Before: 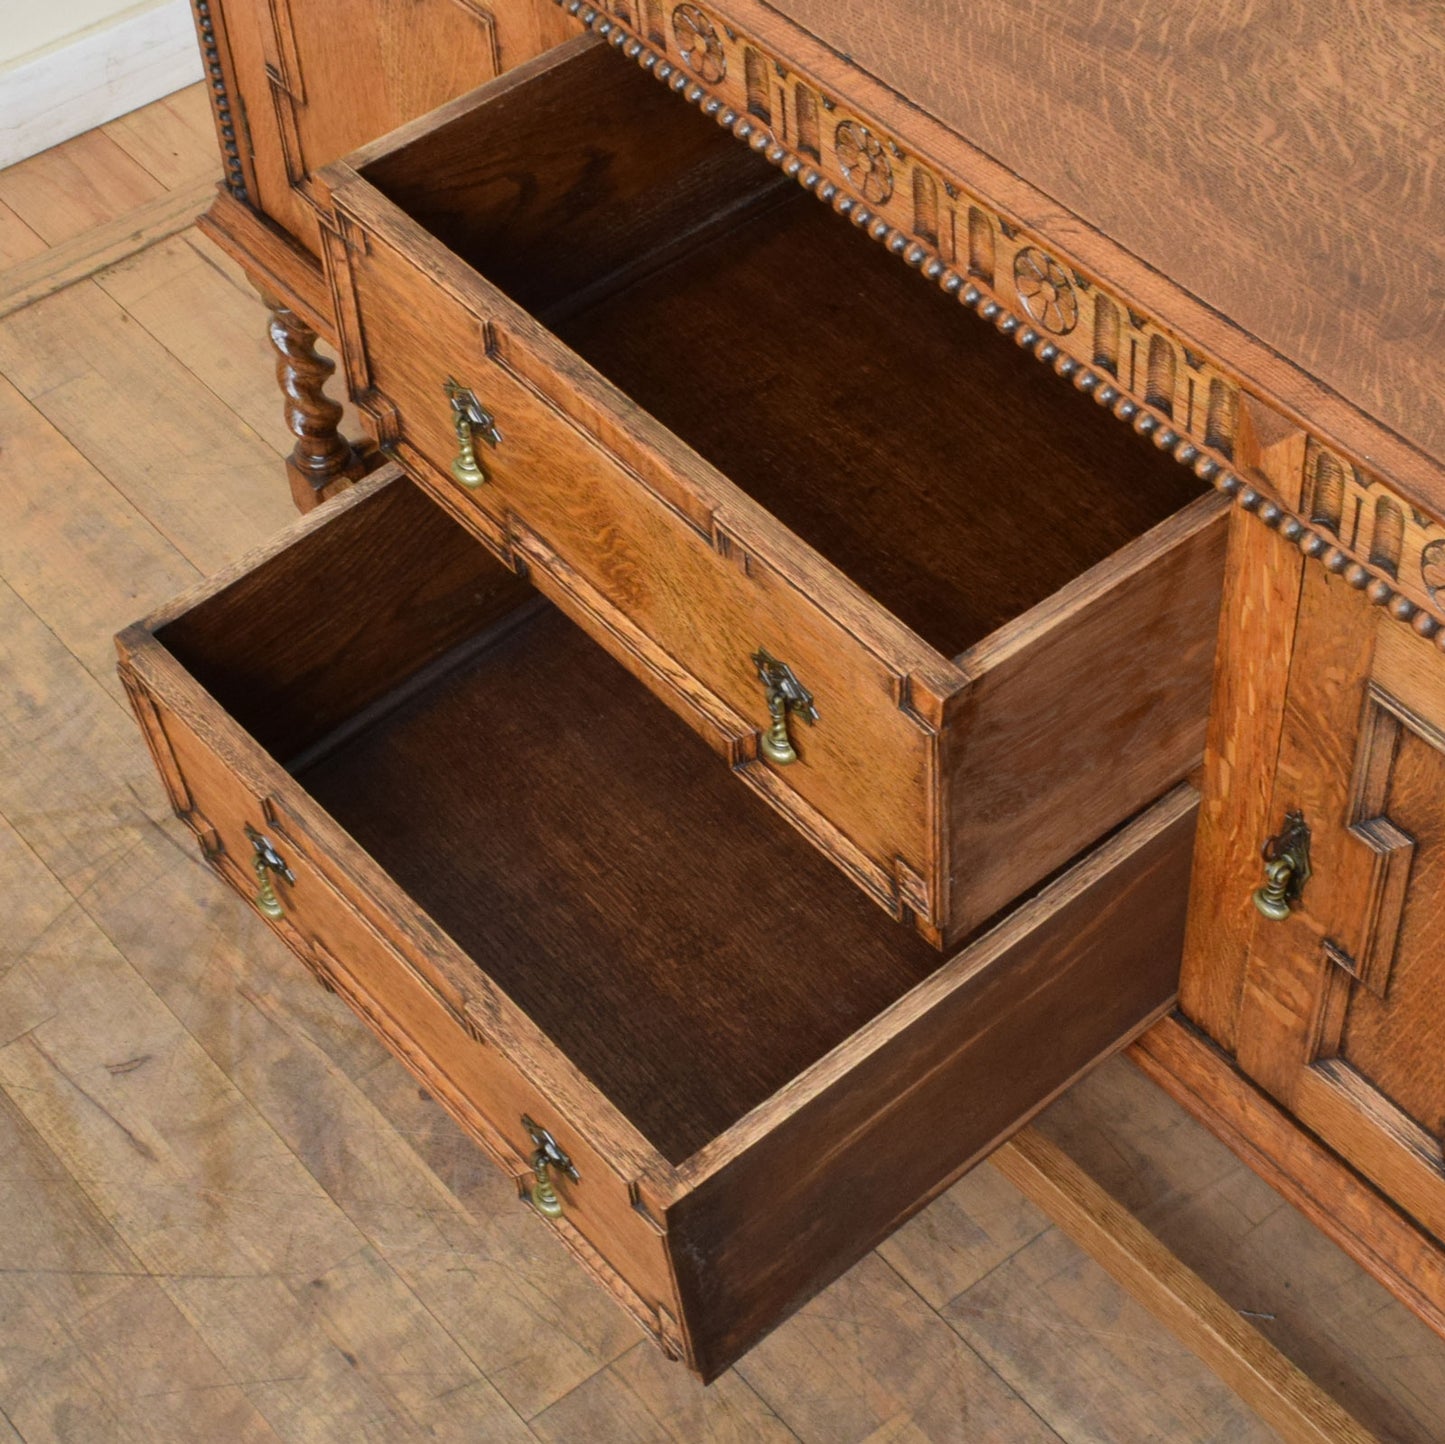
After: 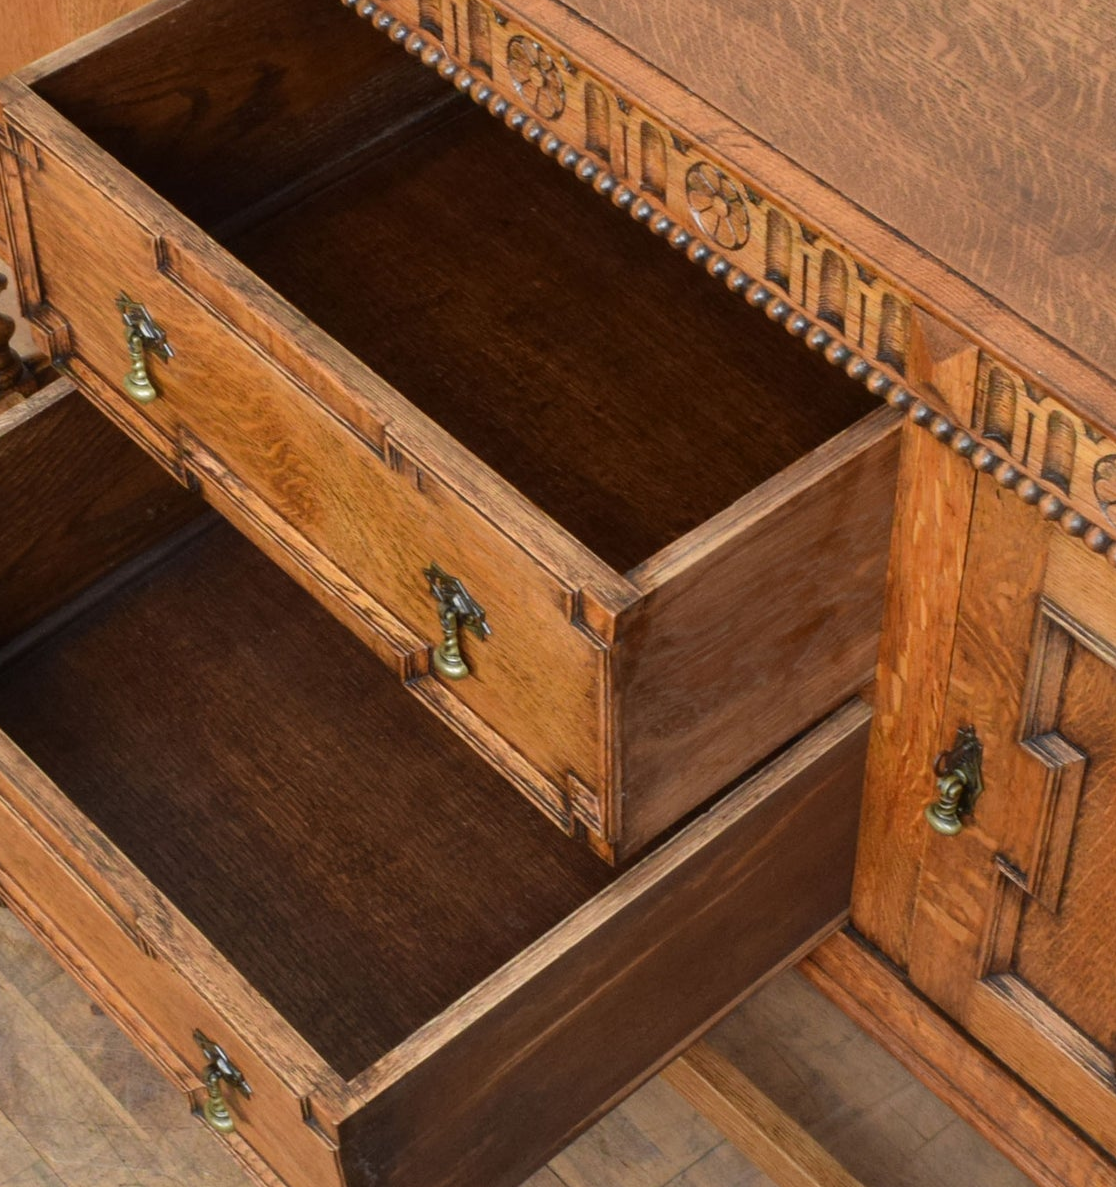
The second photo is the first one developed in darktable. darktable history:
crop: left 22.7%, top 5.917%, bottom 11.855%
